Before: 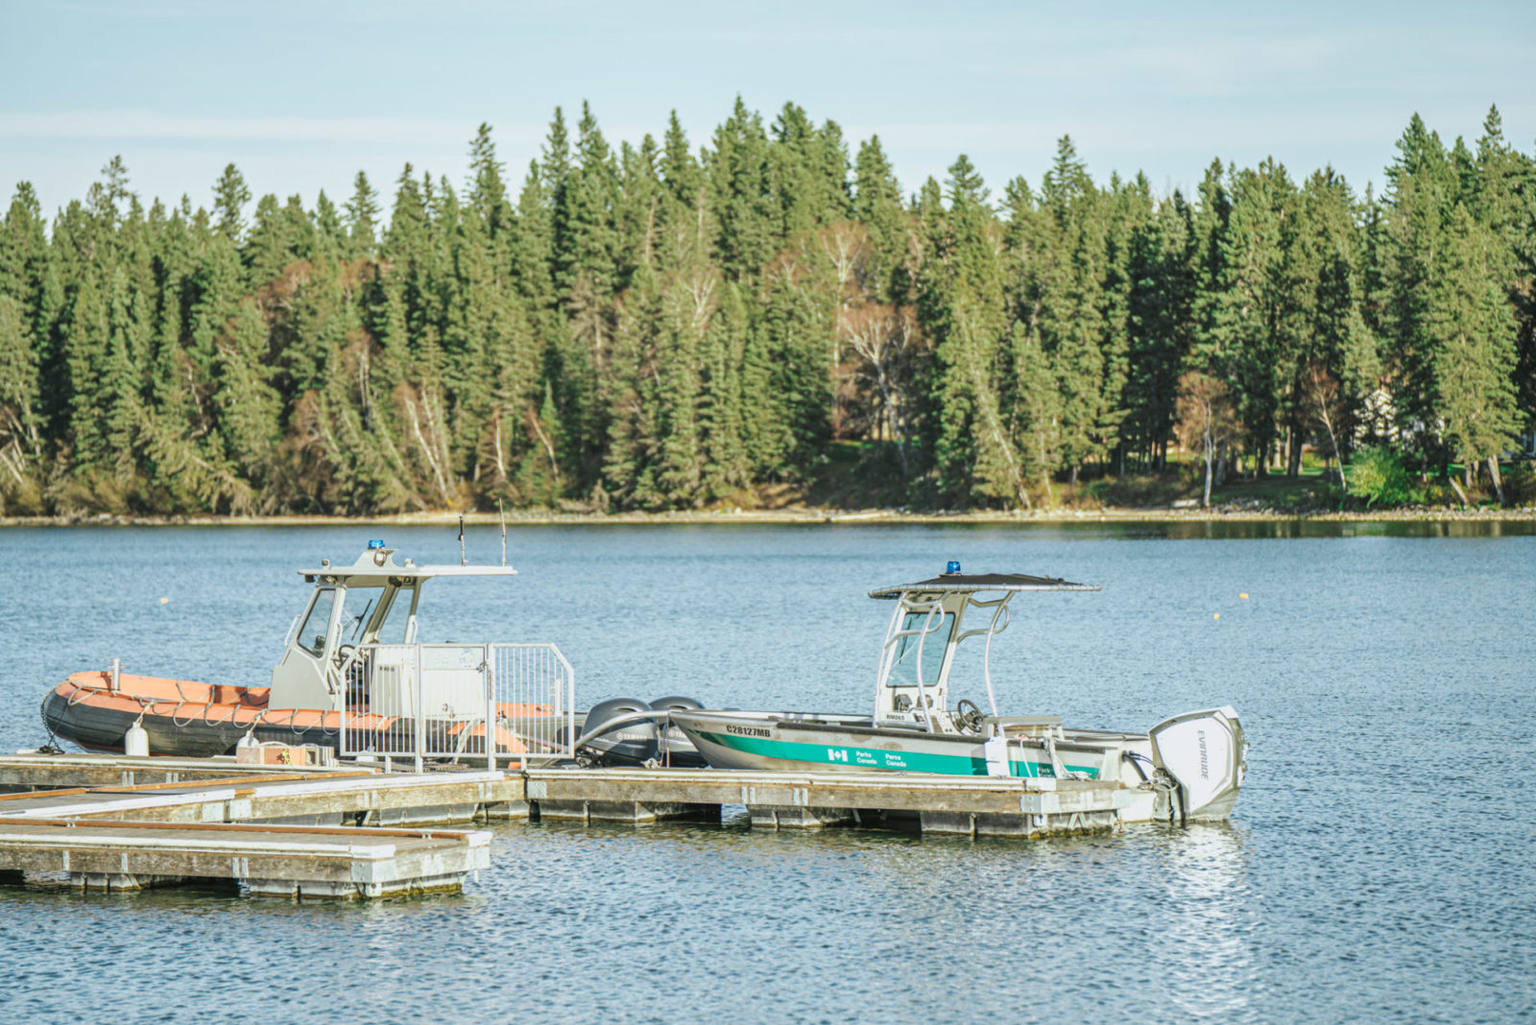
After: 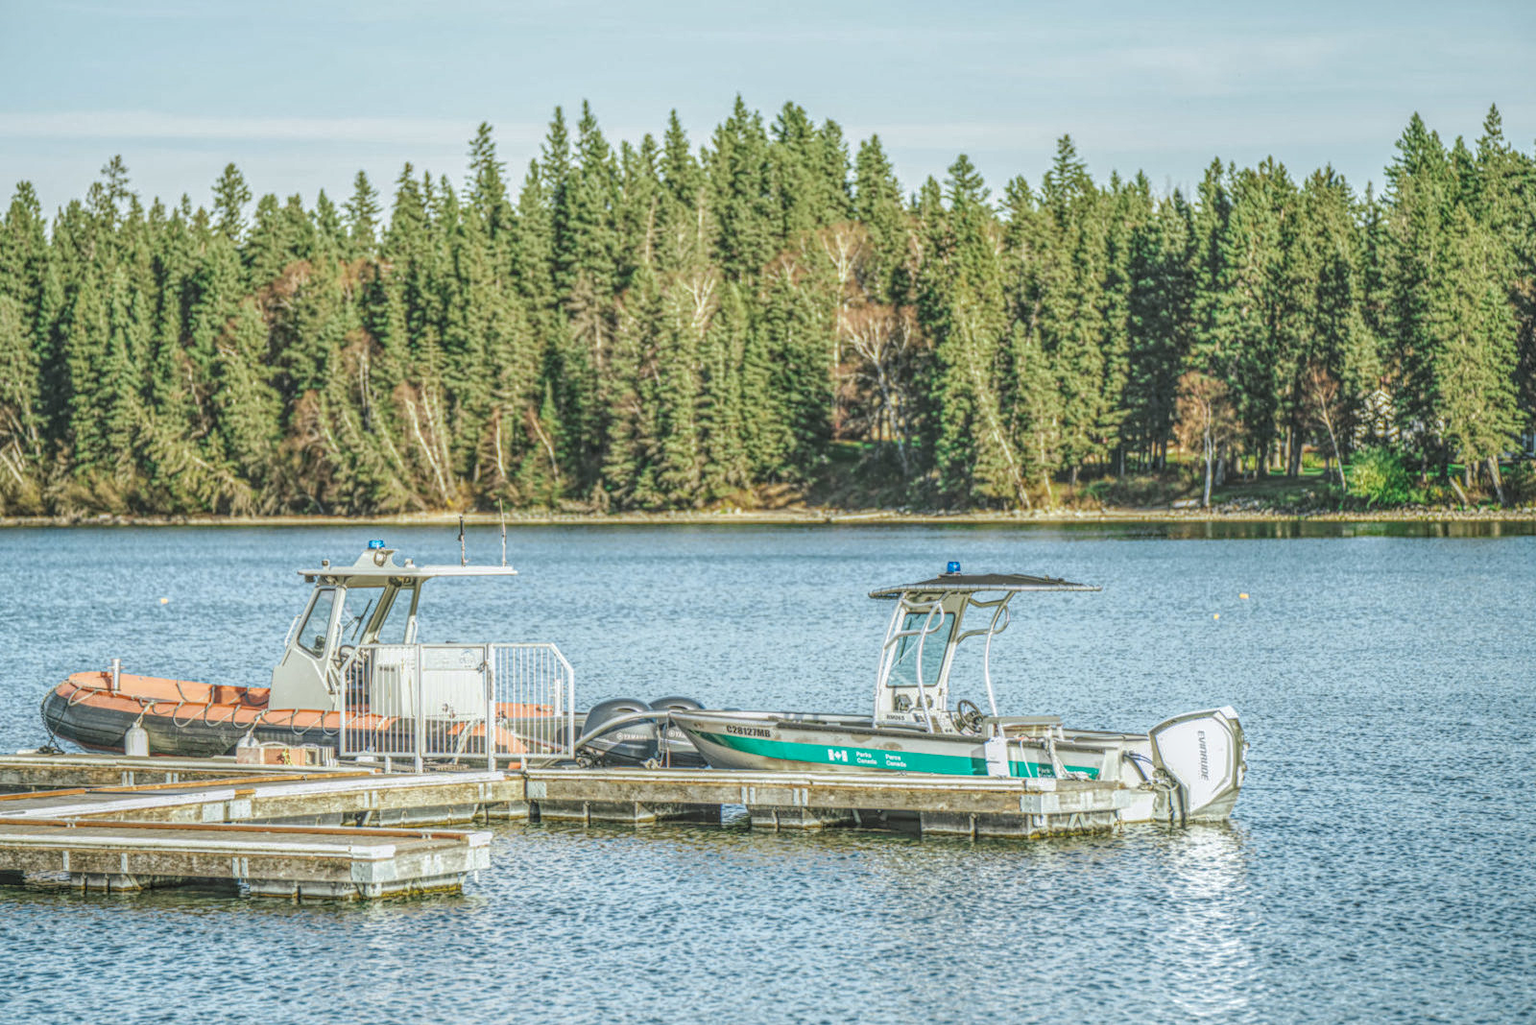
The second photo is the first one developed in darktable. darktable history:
color zones: curves: ch0 [(0.068, 0.464) (0.25, 0.5) (0.48, 0.508) (0.75, 0.536) (0.886, 0.476) (0.967, 0.456)]; ch1 [(0.066, 0.456) (0.25, 0.5) (0.616, 0.508) (0.746, 0.56) (0.934, 0.444)]
local contrast: highlights 20%, shadows 27%, detail 201%, midtone range 0.2
